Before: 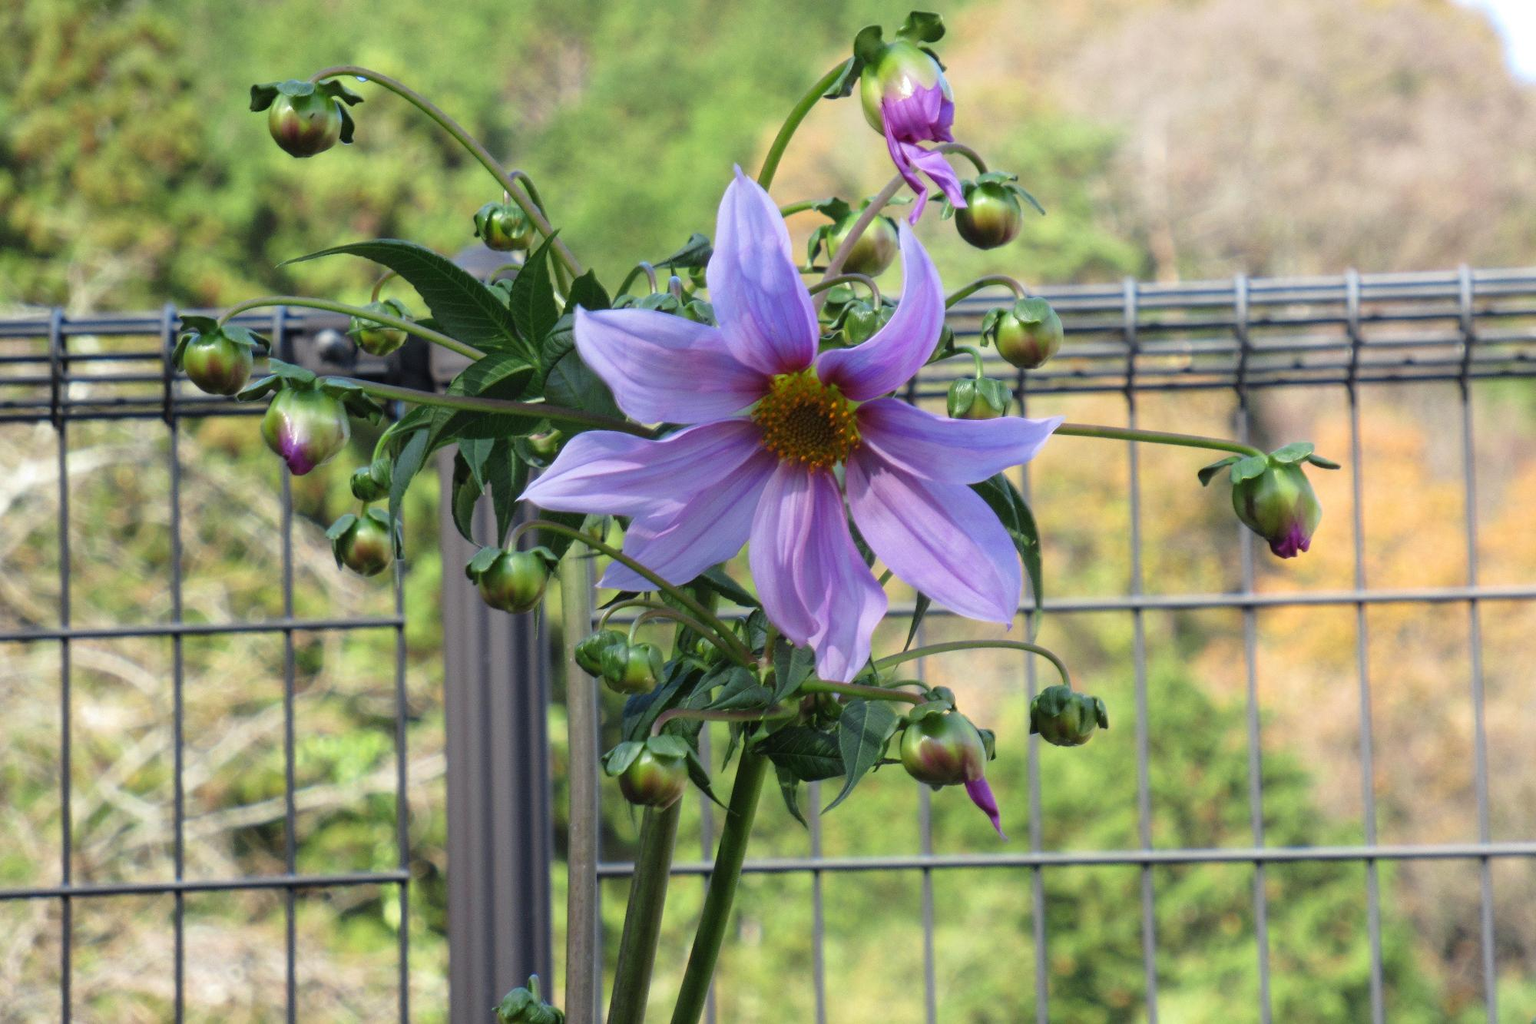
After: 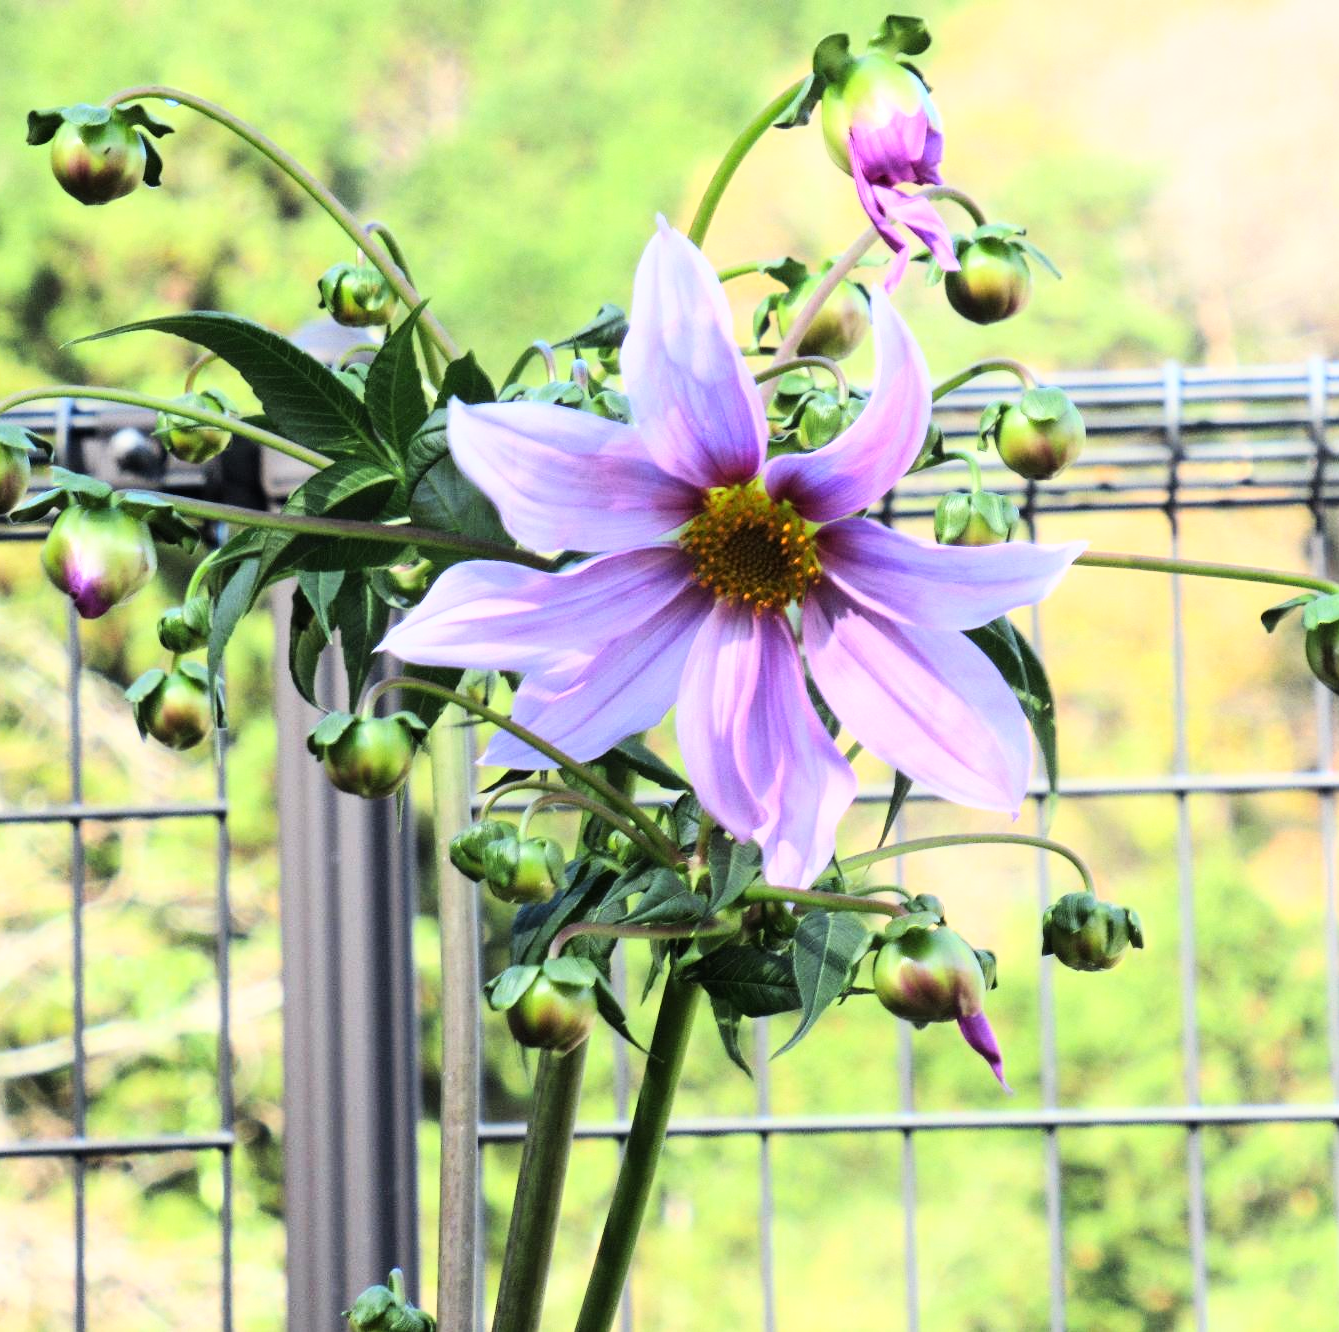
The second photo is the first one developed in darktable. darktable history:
crop and rotate: left 14.951%, right 18.092%
base curve: curves: ch0 [(0, 0) (0.007, 0.004) (0.027, 0.03) (0.046, 0.07) (0.207, 0.54) (0.442, 0.872) (0.673, 0.972) (1, 1)]
tone equalizer: edges refinement/feathering 500, mask exposure compensation -1.57 EV, preserve details no
